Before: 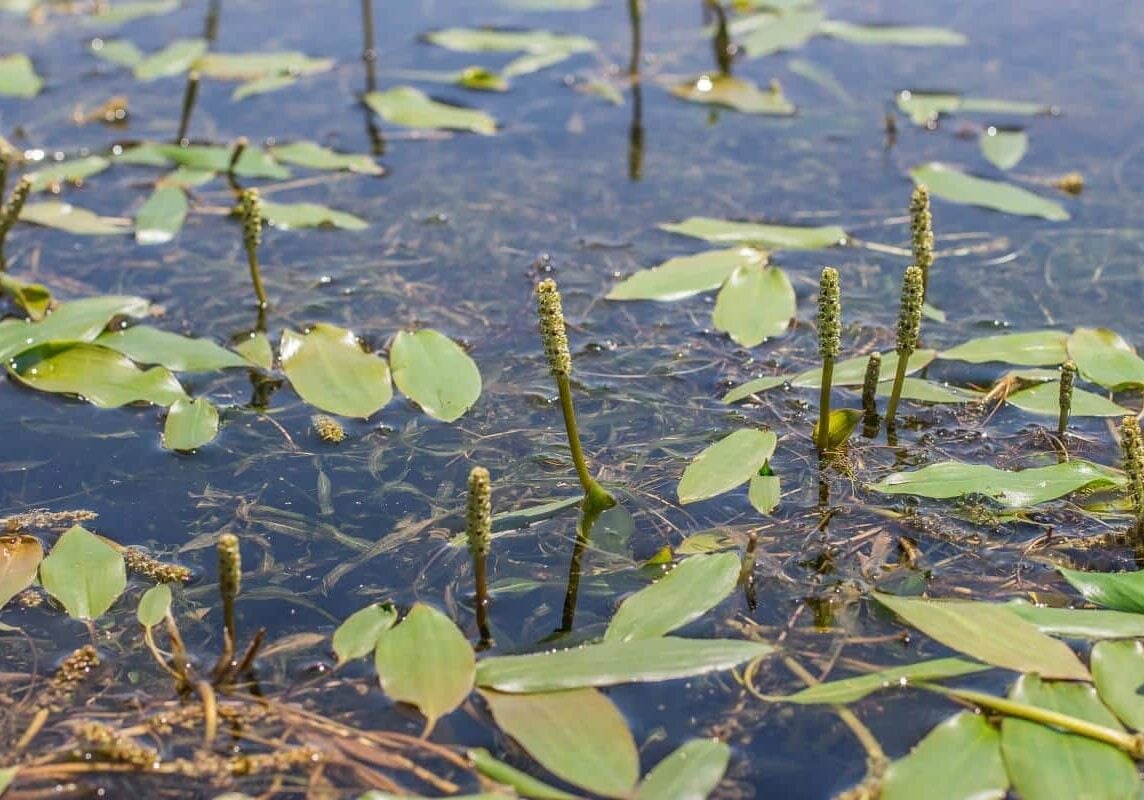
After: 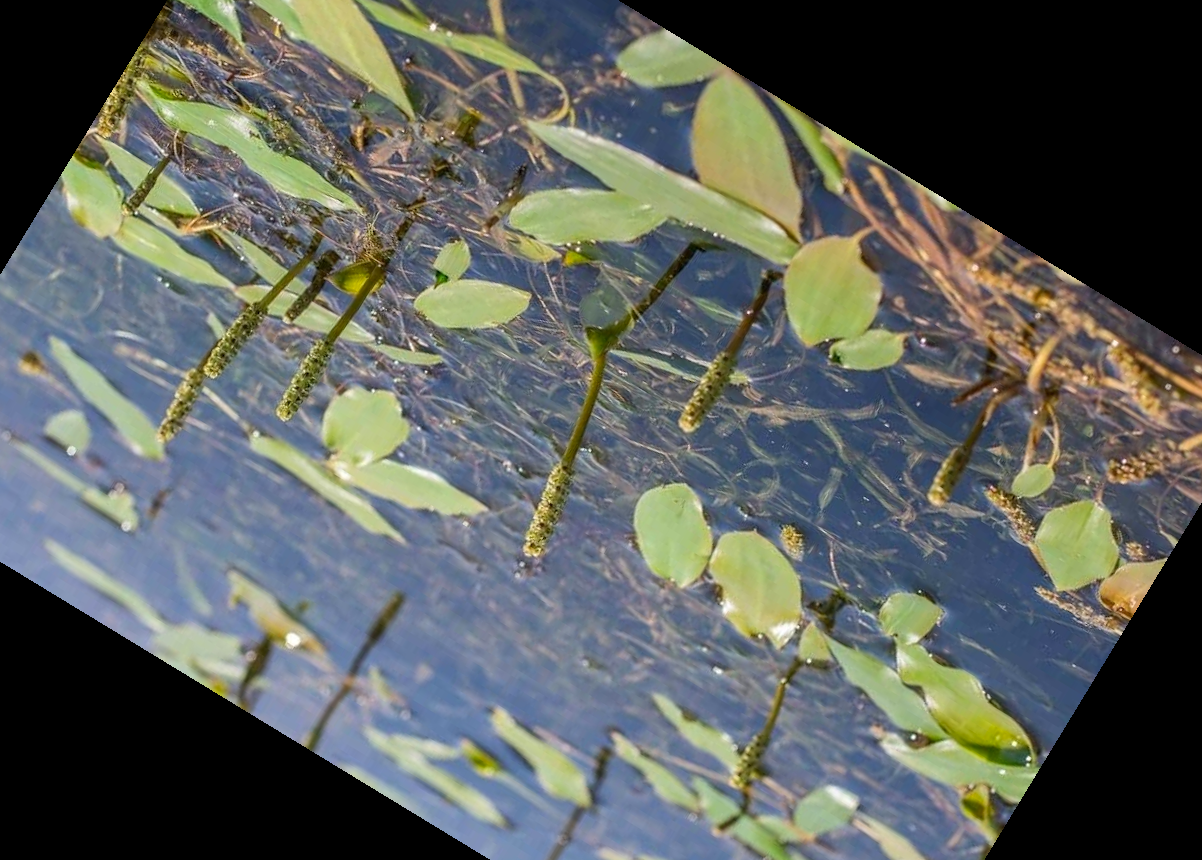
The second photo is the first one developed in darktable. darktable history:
color contrast: green-magenta contrast 1.1, blue-yellow contrast 1.1, unbound 0
crop and rotate: angle 148.68°, left 9.111%, top 15.603%, right 4.588%, bottom 17.041%
